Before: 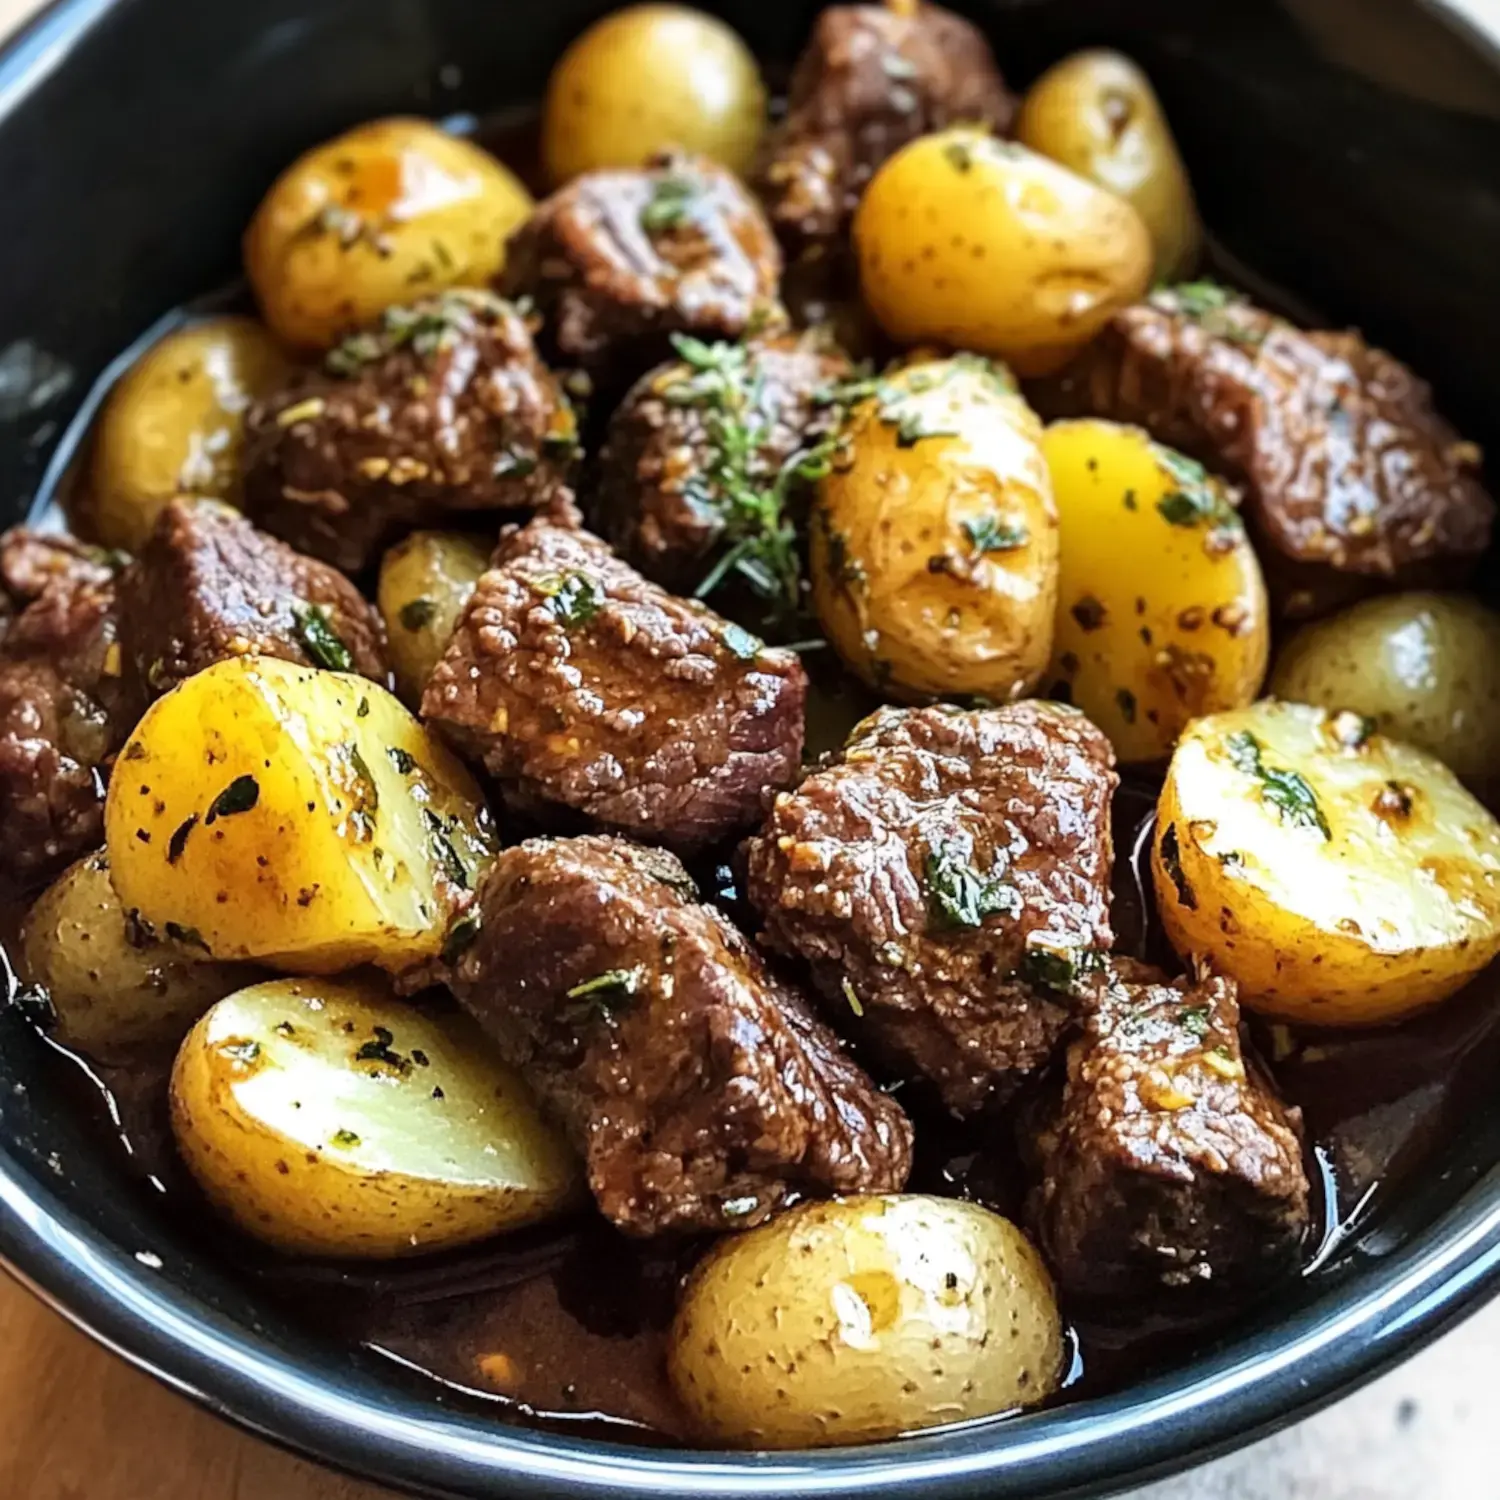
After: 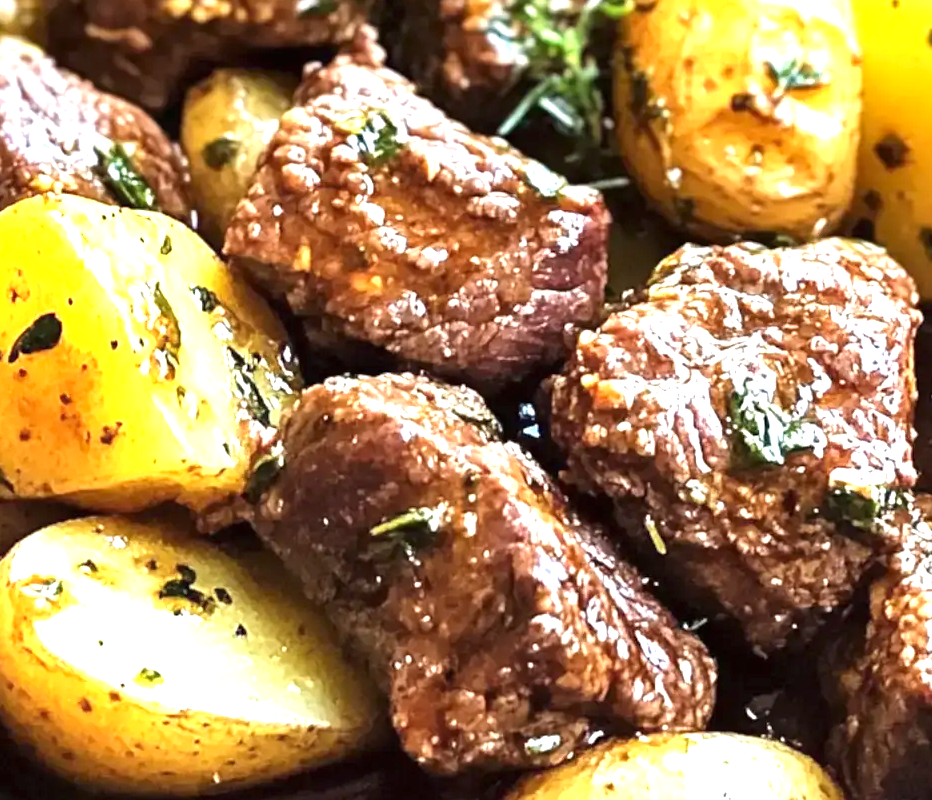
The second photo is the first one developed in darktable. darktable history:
crop: left 13.197%, top 30.83%, right 24.66%, bottom 15.811%
shadows and highlights: shadows 2.69, highlights -17.99, soften with gaussian
exposure: black level correction 0, exposure 1.199 EV, compensate highlight preservation false
